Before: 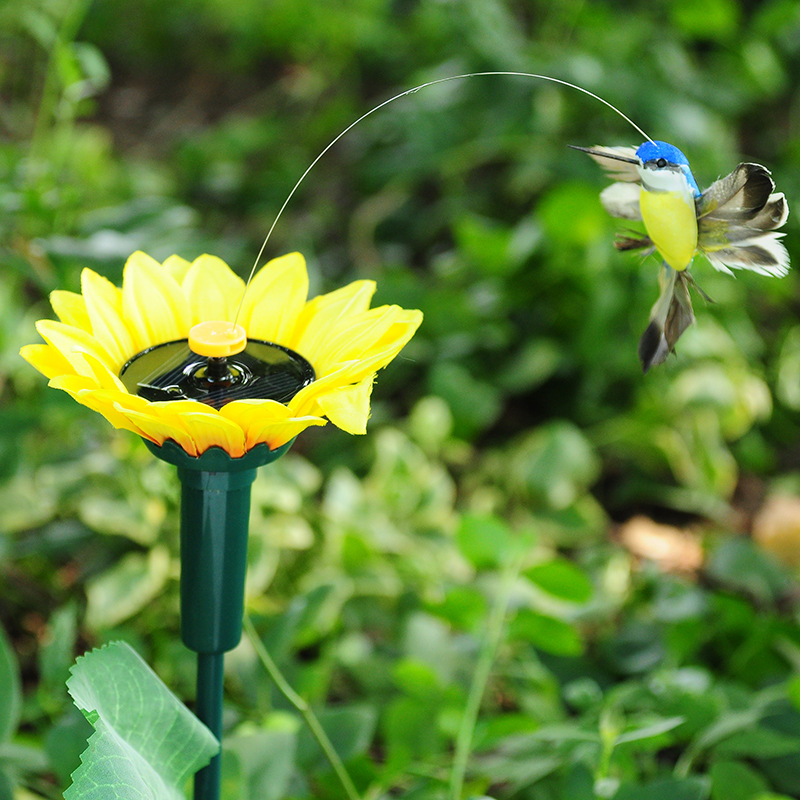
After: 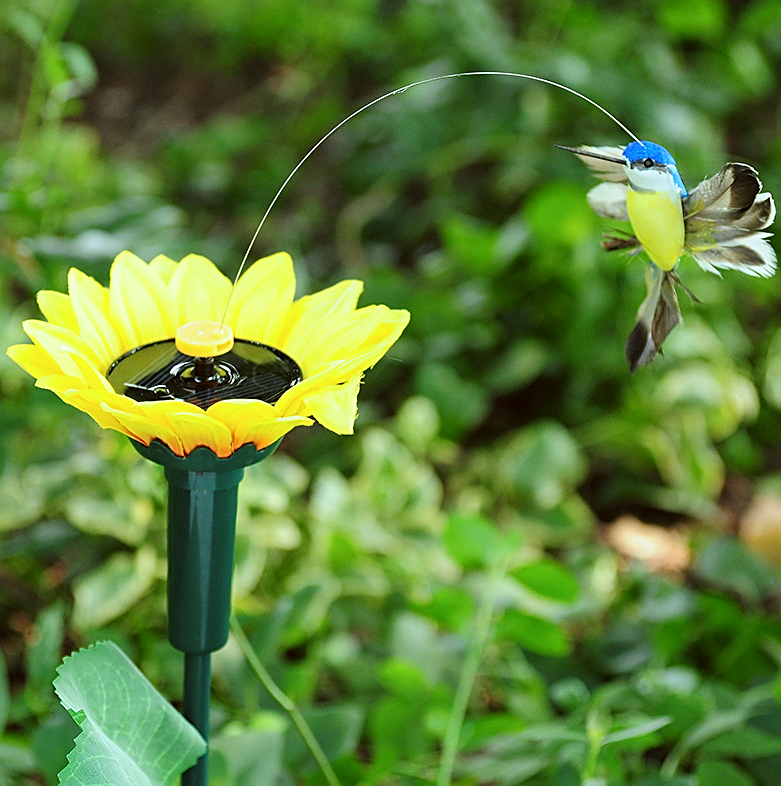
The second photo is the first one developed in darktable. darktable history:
color correction: highlights a* -5.08, highlights b* -4.54, shadows a* 3.76, shadows b* 4.47
crop and rotate: left 1.659%, right 0.63%, bottom 1.675%
sharpen: on, module defaults
